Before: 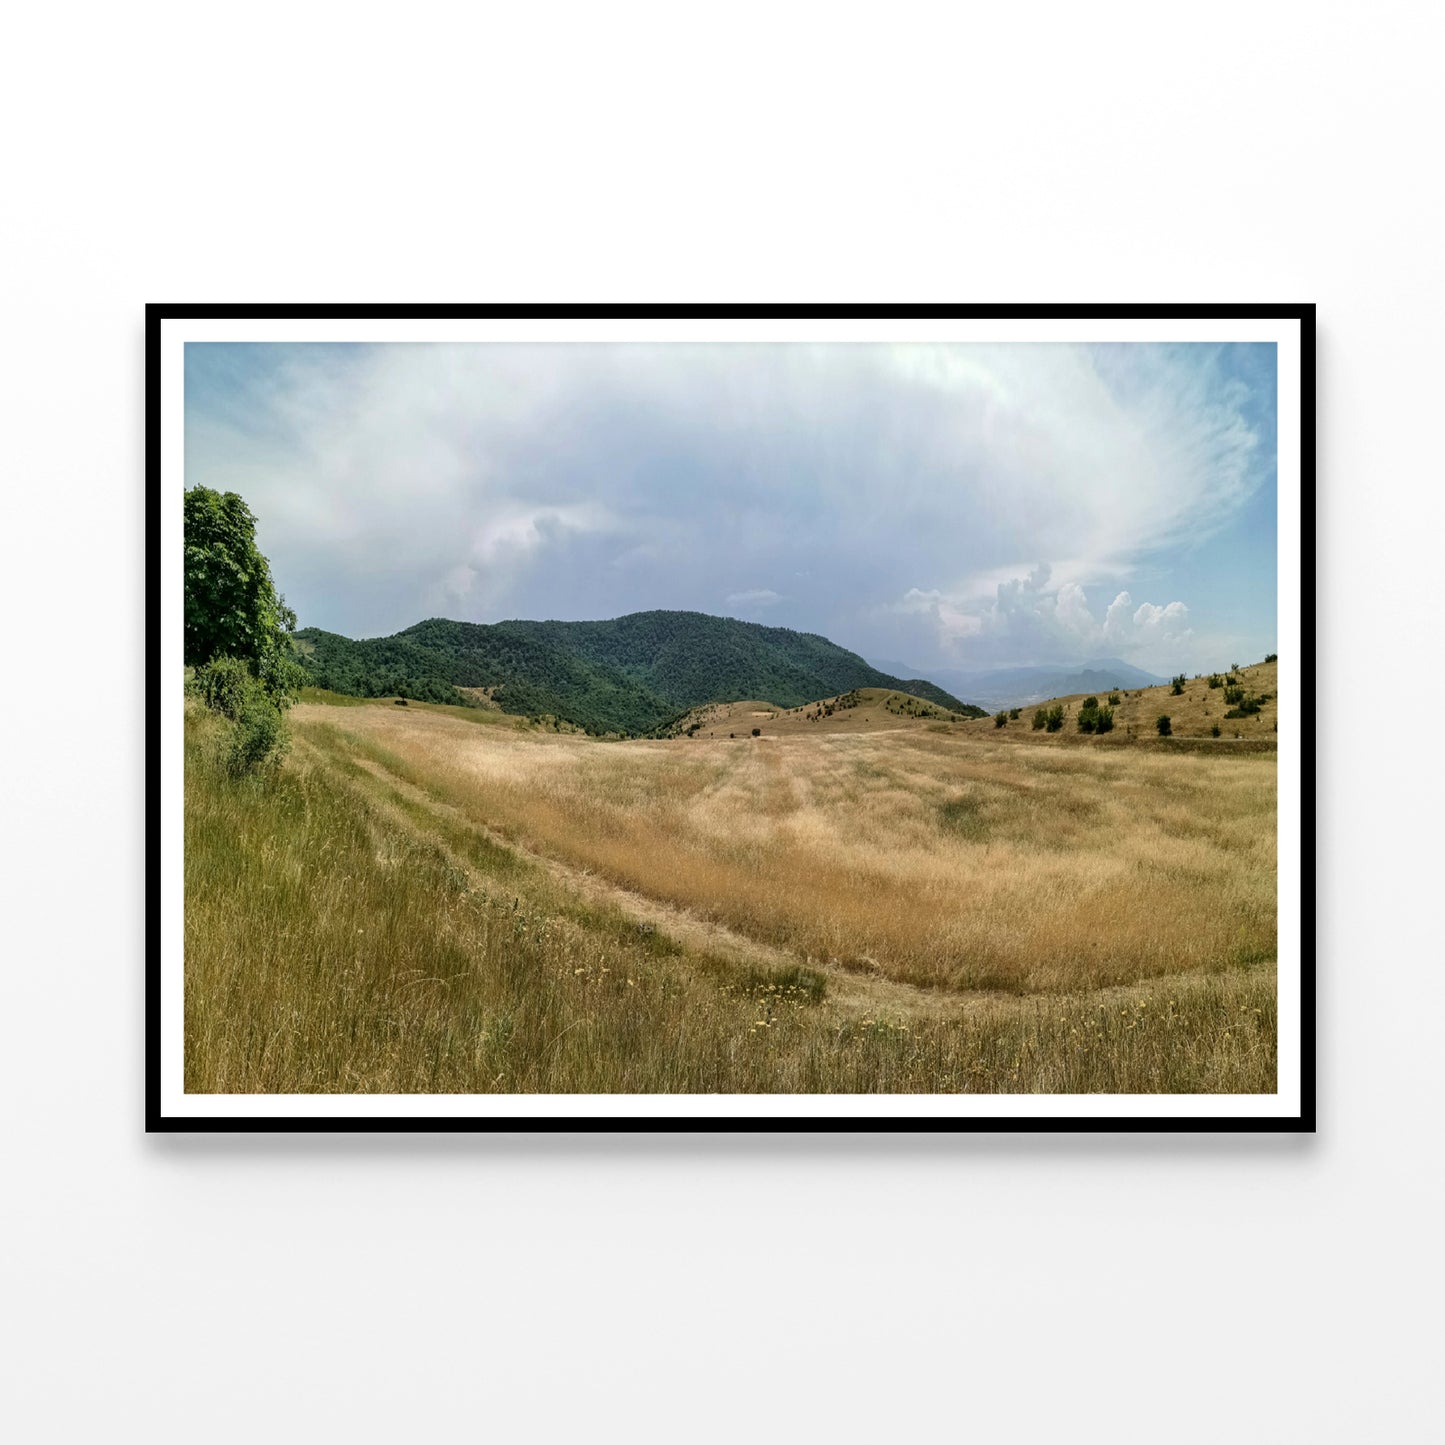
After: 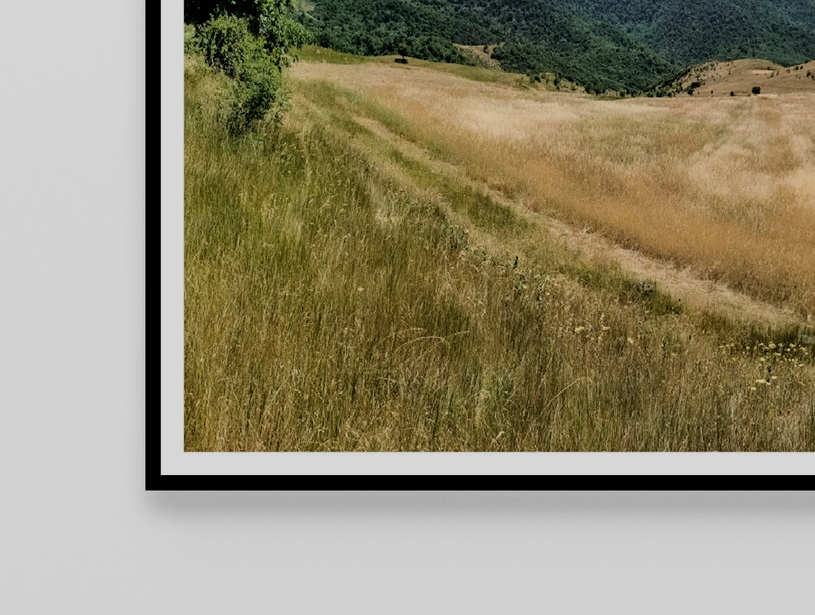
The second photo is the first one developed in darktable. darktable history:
filmic rgb: black relative exposure -7.65 EV, white relative exposure 4.56 EV, hardness 3.61, contrast 1.05
crop: top 44.483%, right 43.593%, bottom 12.892%
